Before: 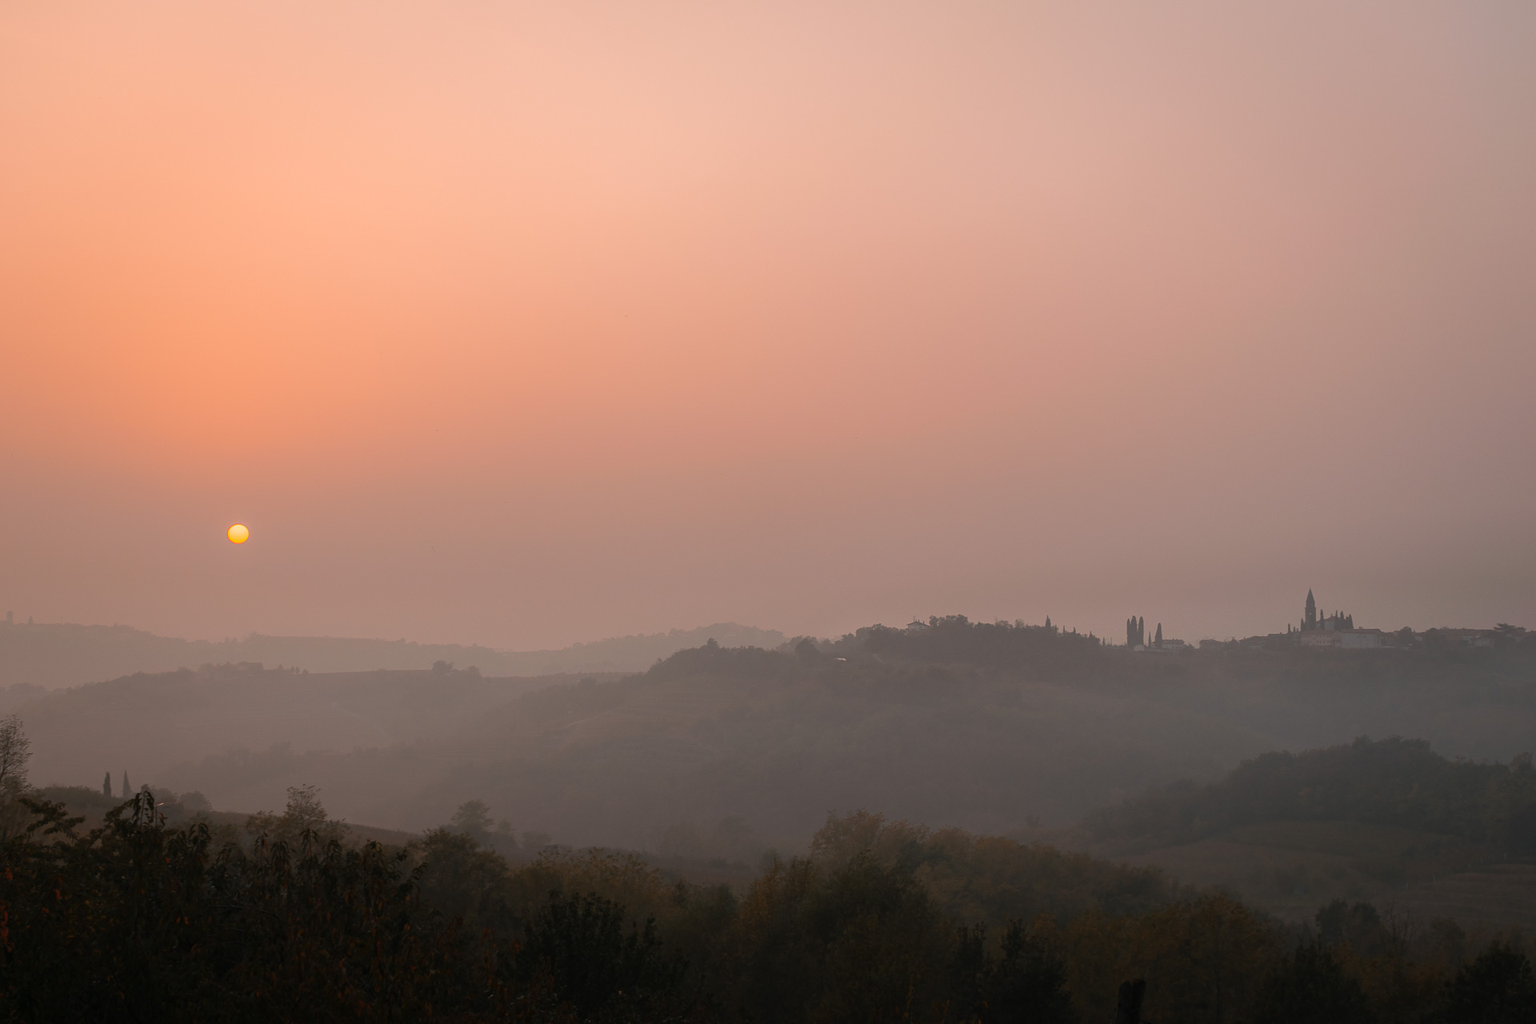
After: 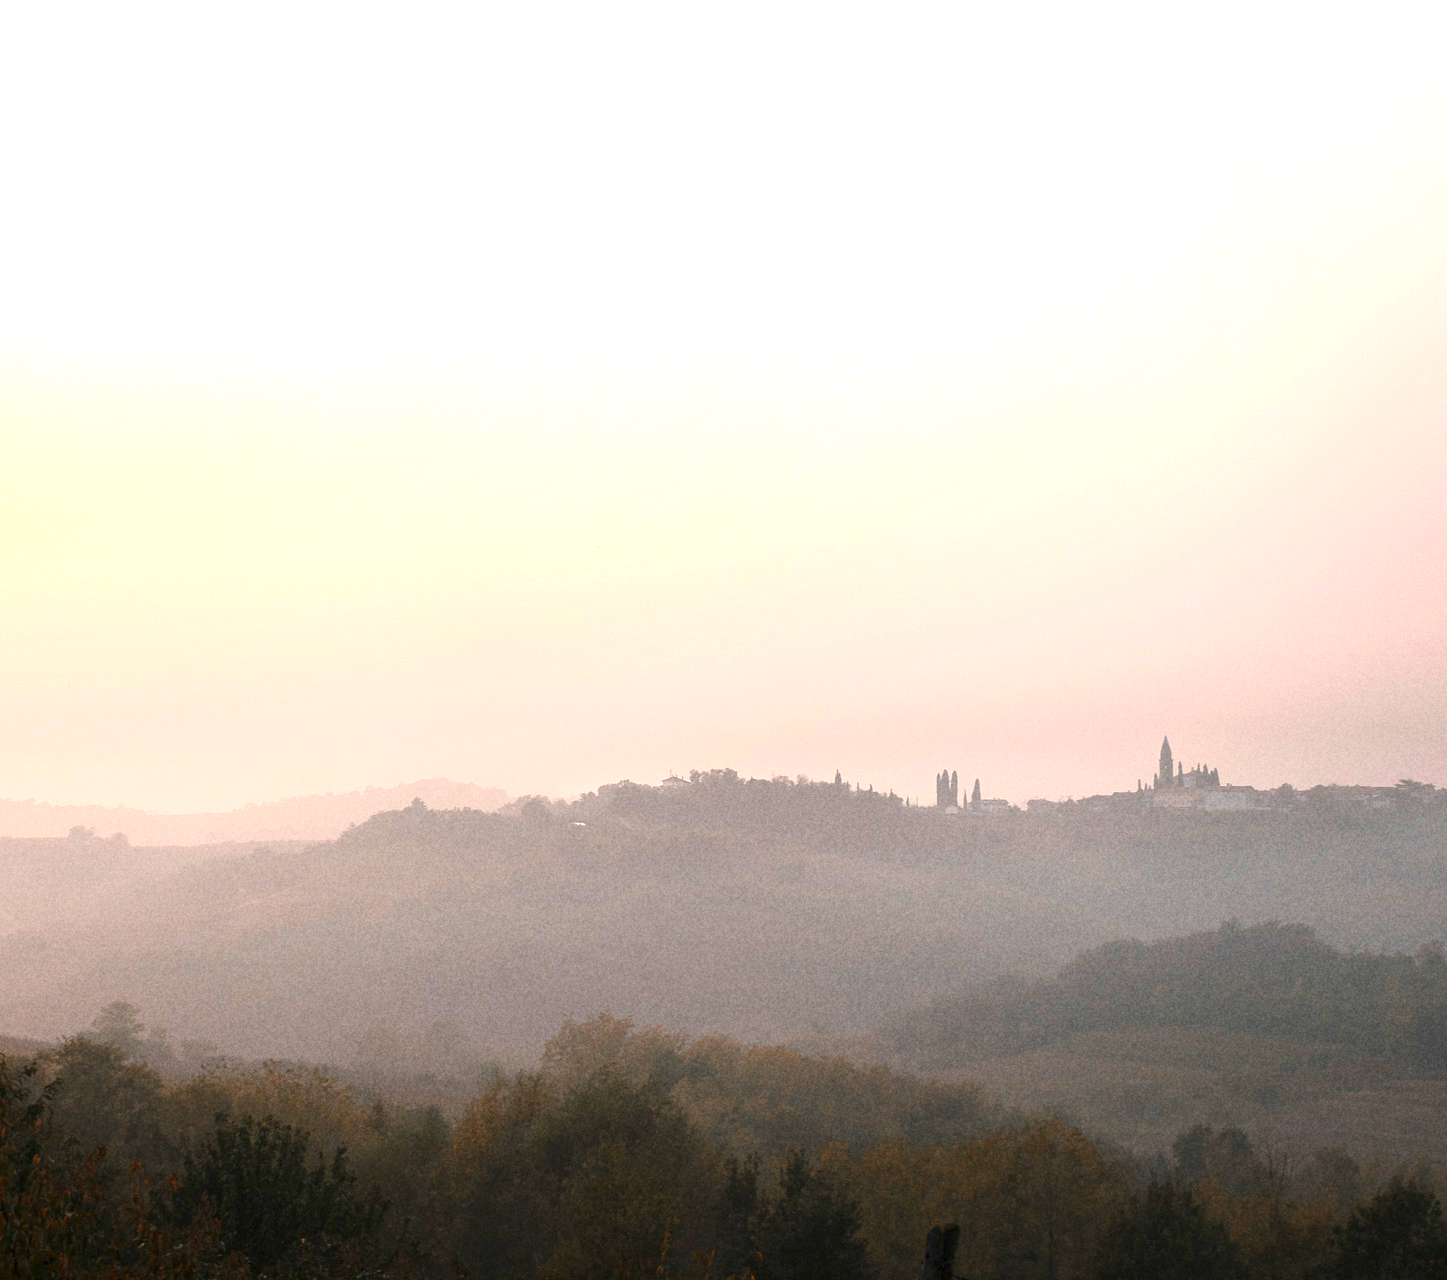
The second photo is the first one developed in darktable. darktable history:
crop and rotate: left 24.6%
grain: coarseness 22.88 ISO
exposure: black level correction 0.001, exposure 1.84 EV, compensate highlight preservation false
